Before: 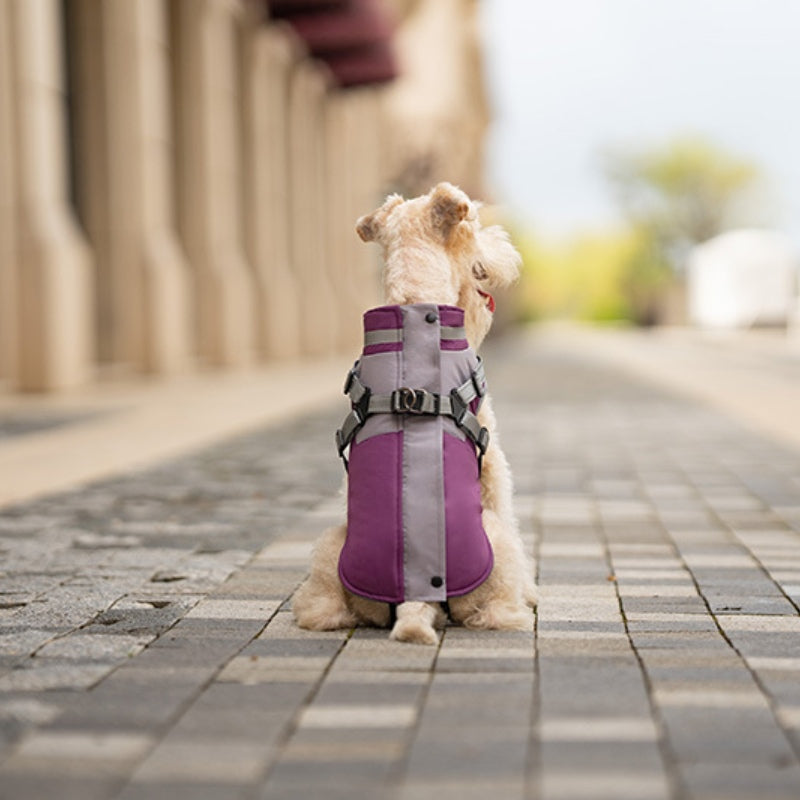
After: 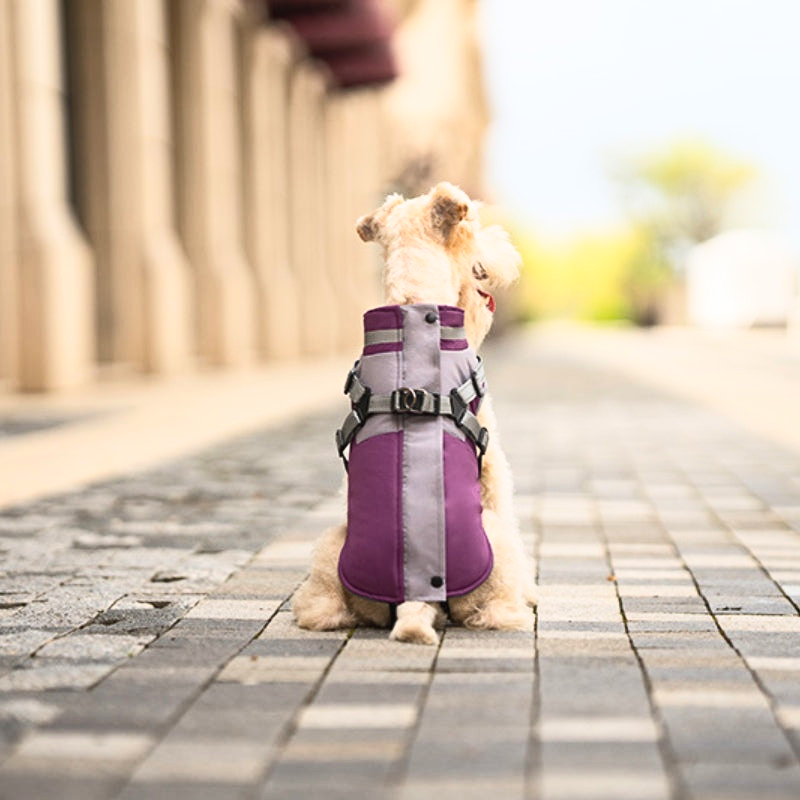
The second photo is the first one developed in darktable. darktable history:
shadows and highlights: shadows 43.06, highlights 6.94
tone curve: curves: ch0 [(0, 0.013) (0.198, 0.175) (0.512, 0.582) (0.625, 0.754) (0.81, 0.934) (1, 1)], color space Lab, linked channels, preserve colors none
